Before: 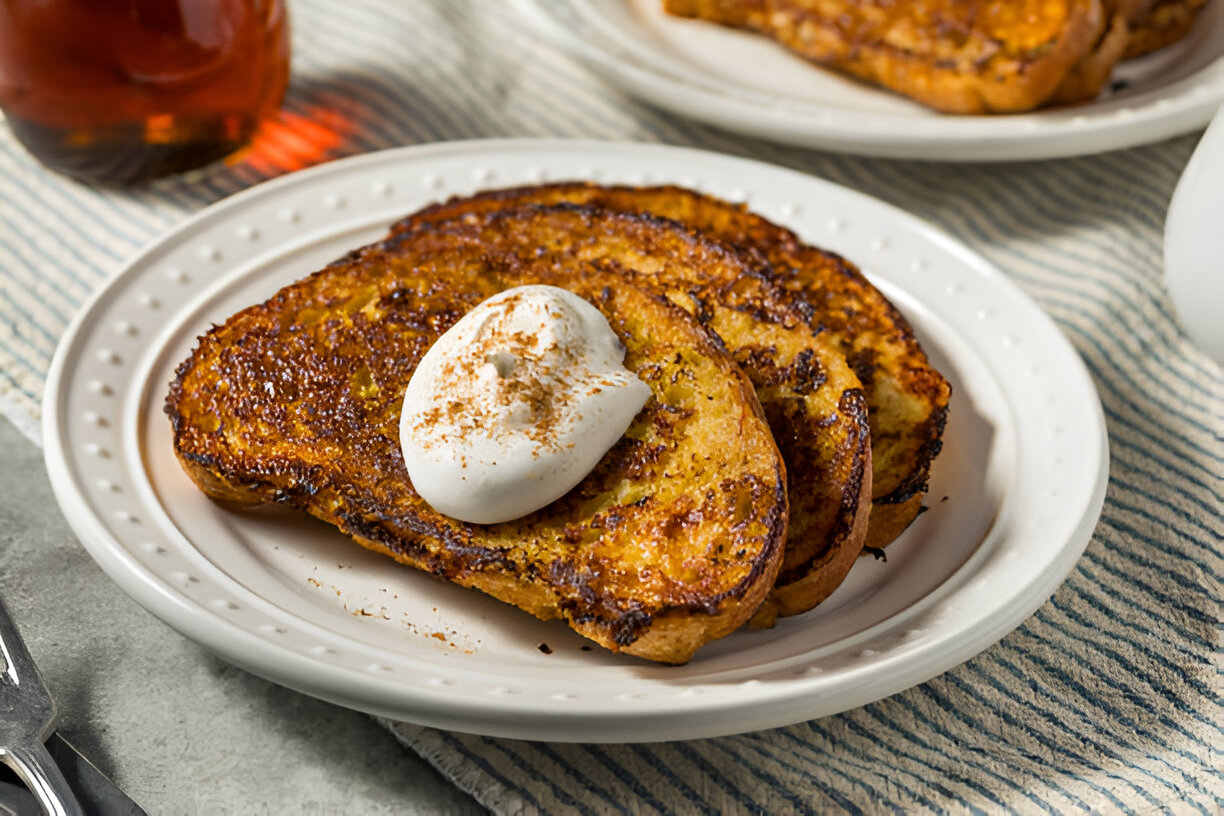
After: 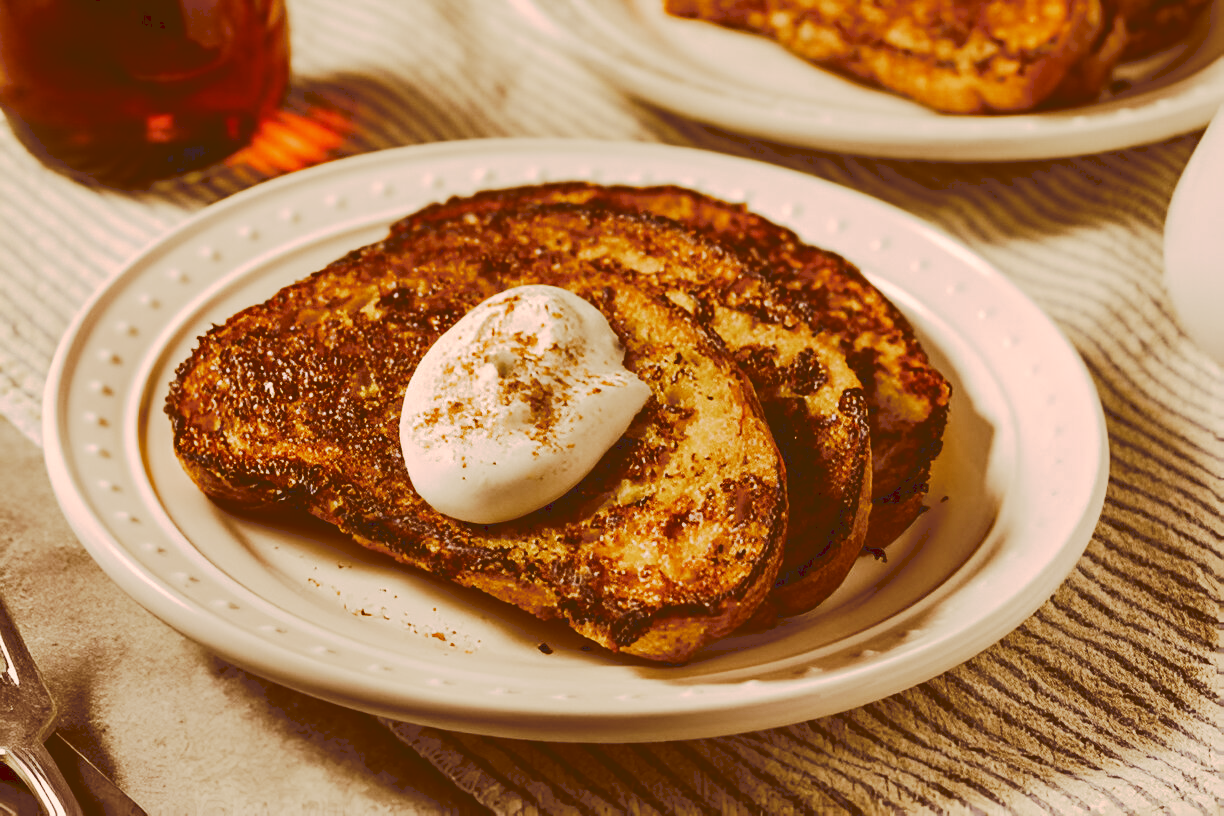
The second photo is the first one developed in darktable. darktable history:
tone curve: curves: ch0 [(0, 0) (0.003, 0.15) (0.011, 0.151) (0.025, 0.15) (0.044, 0.15) (0.069, 0.151) (0.1, 0.153) (0.136, 0.16) (0.177, 0.183) (0.224, 0.21) (0.277, 0.253) (0.335, 0.309) (0.399, 0.389) (0.468, 0.479) (0.543, 0.58) (0.623, 0.677) (0.709, 0.747) (0.801, 0.808) (0.898, 0.87) (1, 1)], preserve colors none
color look up table: target L [93.18, 90.95, 83.94, 80.55, 76.78, 73.66, 59.04, 57.83, 46.68, 47.79, 35.8, 36.46, 9.708, 82.6, 78.59, 69.12, 66.18, 58.17, 55.33, 52.42, 47.74, 46.99, 46.04, 41.72, 36.29, 35.33, 27.25, 21.04, 9.502, 96.25, 86.61, 62.45, 73.36, 74.93, 59.85, 44.63, 40.88, 36.18, 21.86, 35.02, 10.89, 90.58, 83.38, 79.15, 70.49, 68.81, 41.89, 39.75, 24.89], target a [3.895, -11.43, -22.1, 5.344, -27.3, 7.835, -13.85, 1.479, -12.15, 7.804, -5.944, -4.387, 44.98, 10.44, 17.06, 36.86, 44.66, 16.48, 61.12, 64.73, 27.06, 48.63, 45.2, 28.42, 15.88, 50.2, 41.42, 43.17, 44.92, 14.27, 19.51, 23.45, 21.61, 28.35, 45.29, 20.79, 32.93, 30.21, 26.03, 45.43, 47.66, 3.779, -8.605, 6.133, -1.266, 14.8, 11.59, 9.33, 12.87], target b [35.88, 63.7, 36.28, 25.24, 63.79, 41.38, 24.8, 22.46, 51.28, 55.09, 60.96, 62.26, 16.54, 49.66, 23.83, 46.12, 19.49, 34.44, 27.92, 74.26, 62.23, 80.08, 21.55, 71.21, 61.96, 60.21, 46.13, 36.06, 16.16, 6.072, -5.132, 18.3, -7.966, -16.89, -6.297, -0.222, -7.06, -12.91, 37.11, -25.78, 18.29, 1.32, 9.854, -5.78, 14.66, 8.828, 21.12, 6.397, 42.3], num patches 49
